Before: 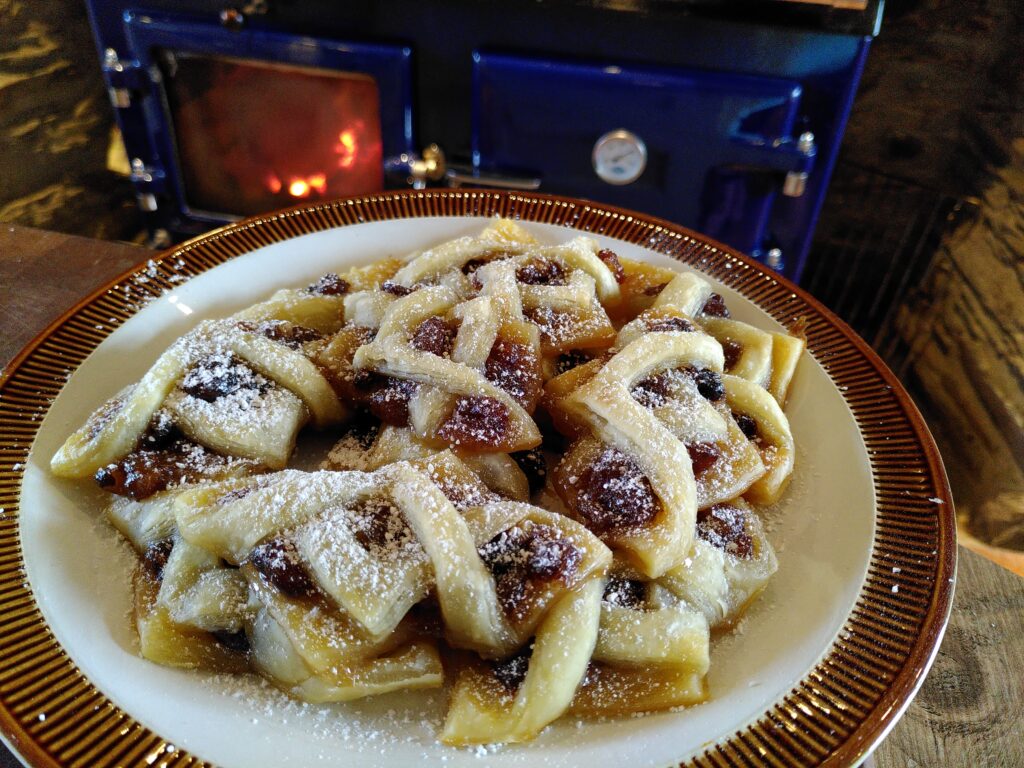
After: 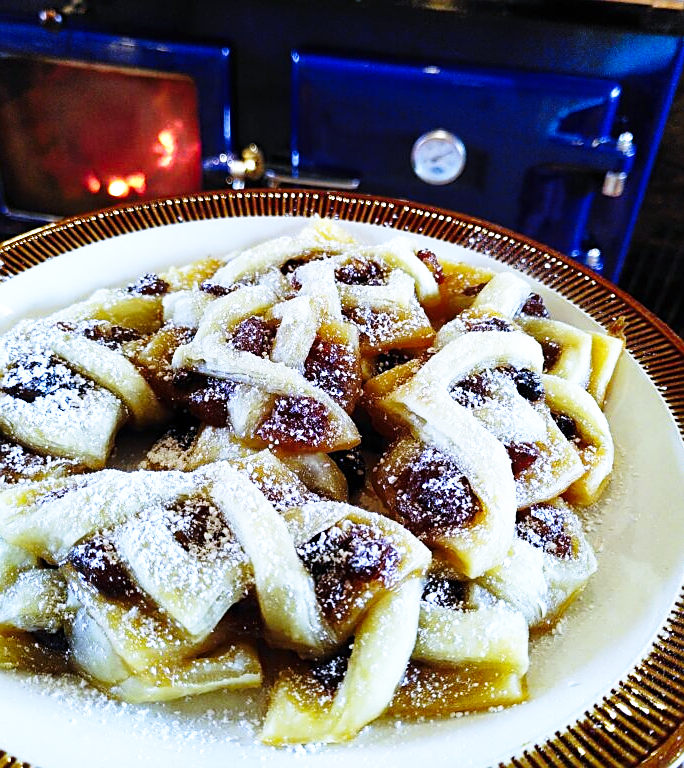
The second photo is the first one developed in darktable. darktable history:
crop and rotate: left 17.732%, right 15.423%
white balance: red 0.871, blue 1.249
sharpen: on, module defaults
base curve: curves: ch0 [(0, 0) (0.026, 0.03) (0.109, 0.232) (0.351, 0.748) (0.669, 0.968) (1, 1)], preserve colors none
color balance: on, module defaults
